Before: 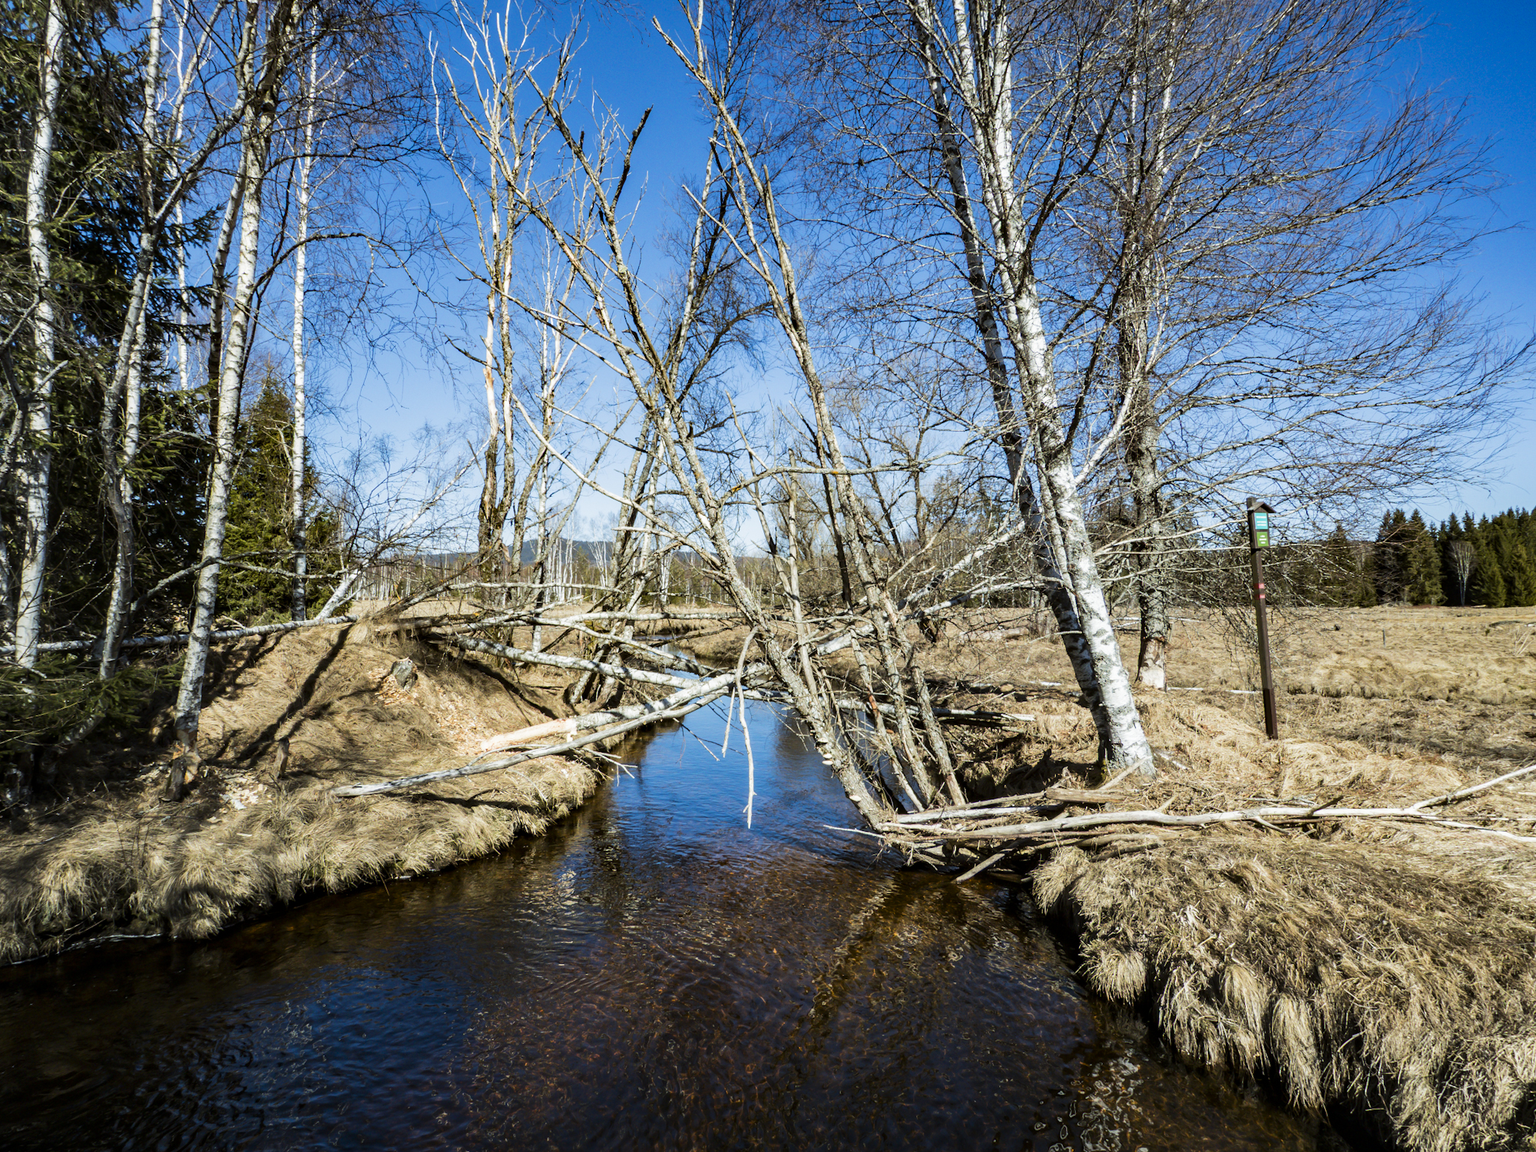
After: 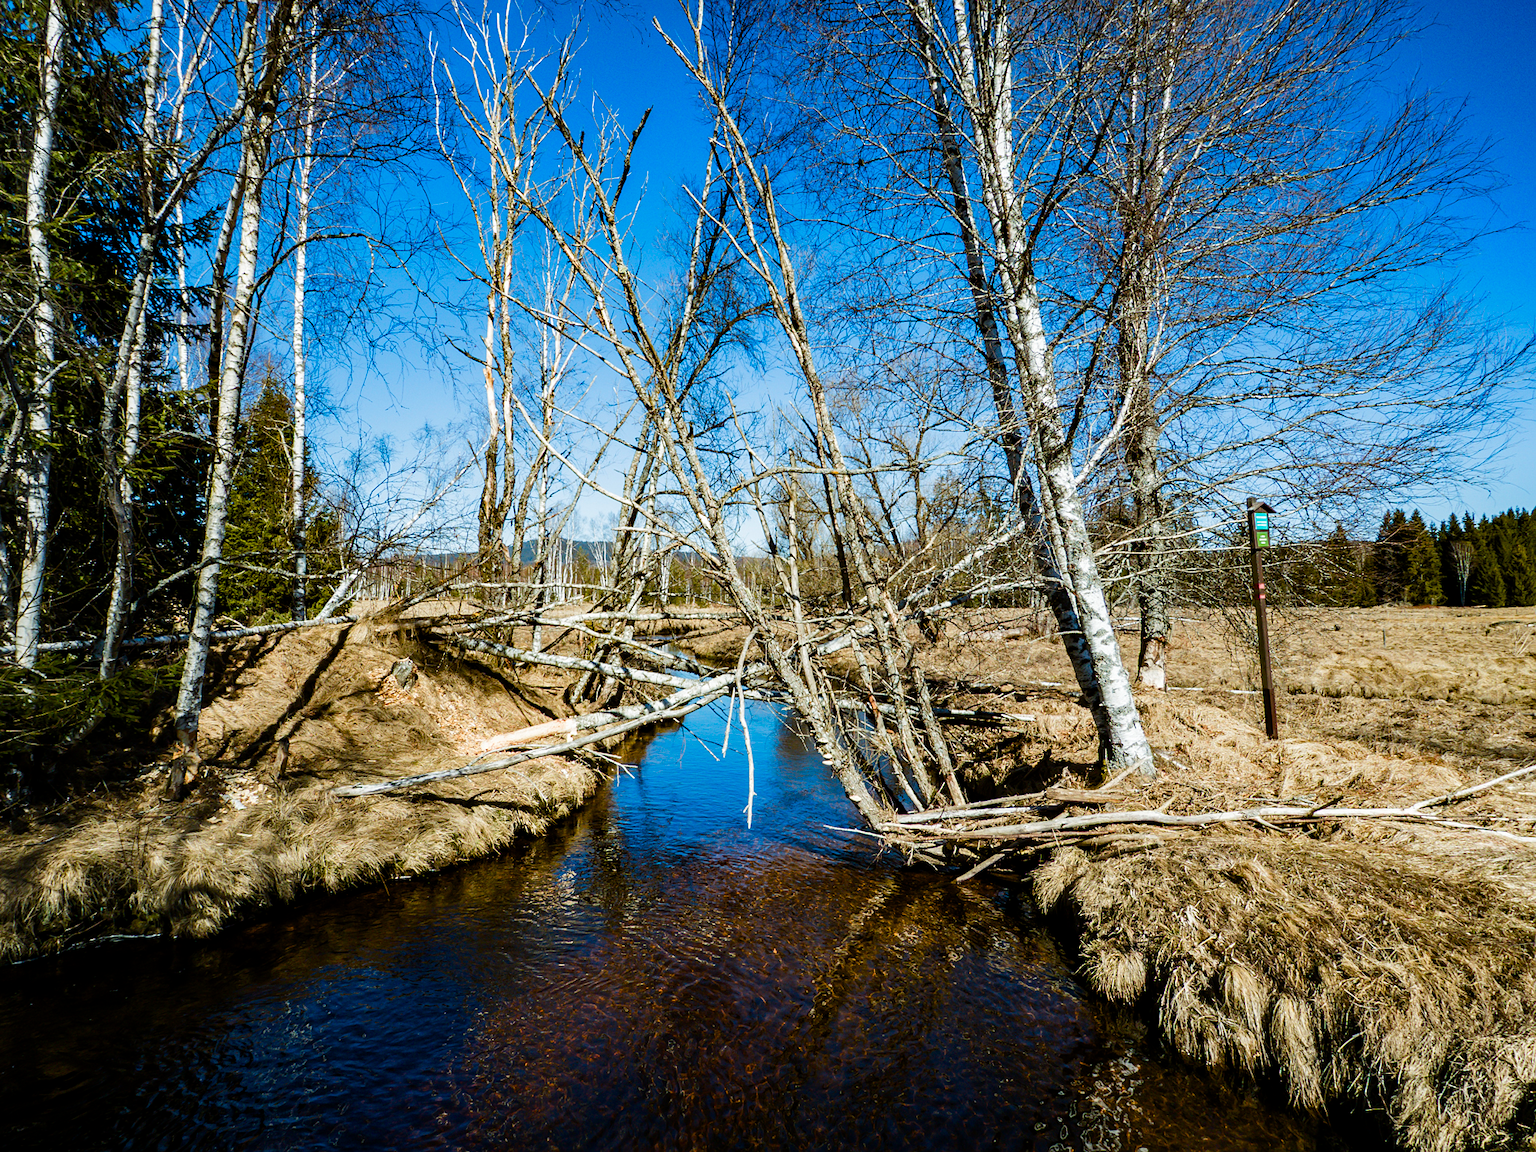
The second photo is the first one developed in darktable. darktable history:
color balance rgb: power › luminance -9.131%, perceptual saturation grading › global saturation 20%, perceptual saturation grading › highlights -49.237%, perceptual saturation grading › shadows 25.994%, global vibrance 50.329%
sharpen: radius 1.238, amount 0.299, threshold 0.037
